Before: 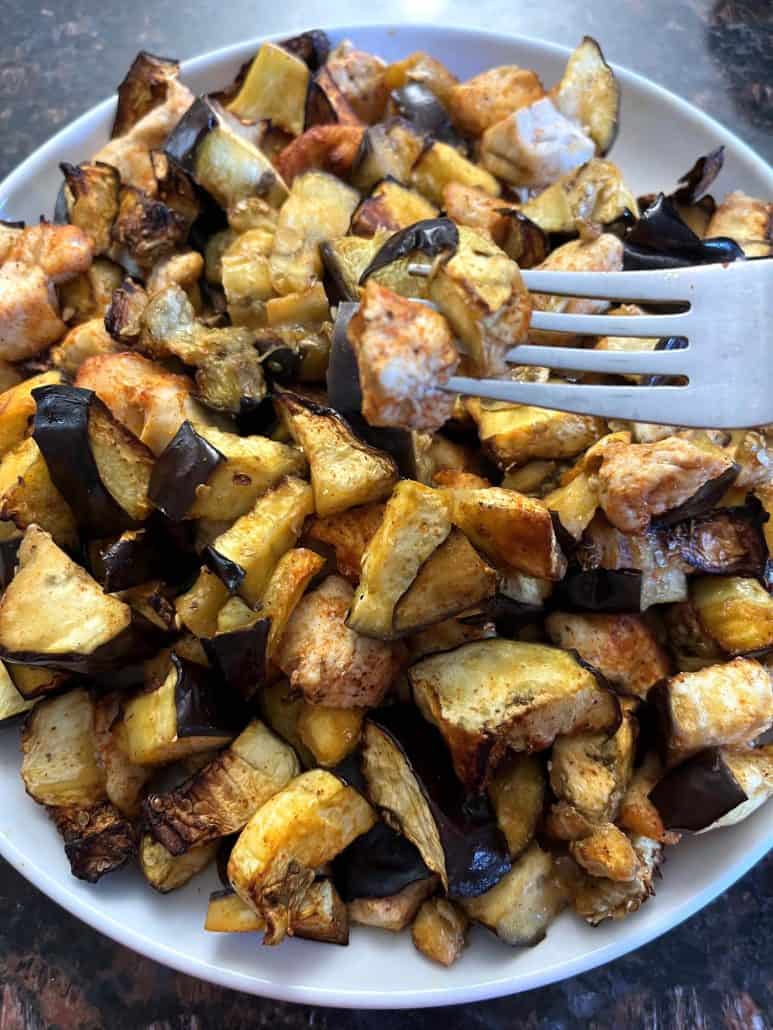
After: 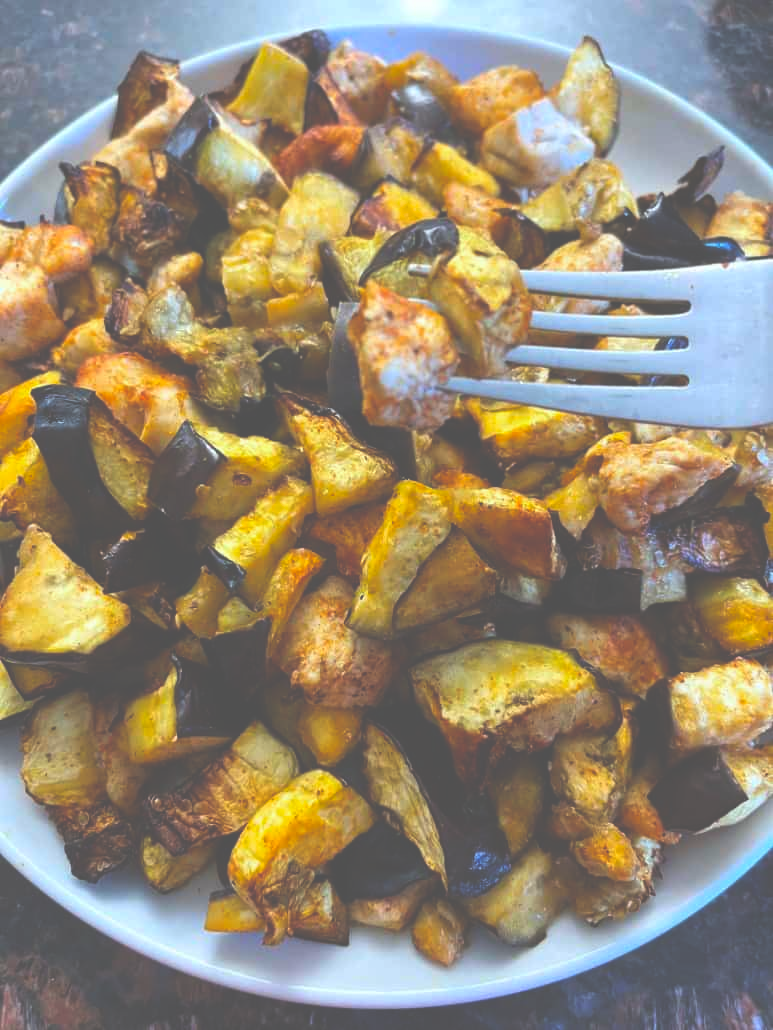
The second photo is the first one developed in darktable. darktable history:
color balance rgb: linear chroma grading › global chroma 15%, perceptual saturation grading › global saturation 30%
white balance: red 0.978, blue 0.999
exposure: black level correction -0.087, compensate highlight preservation false
